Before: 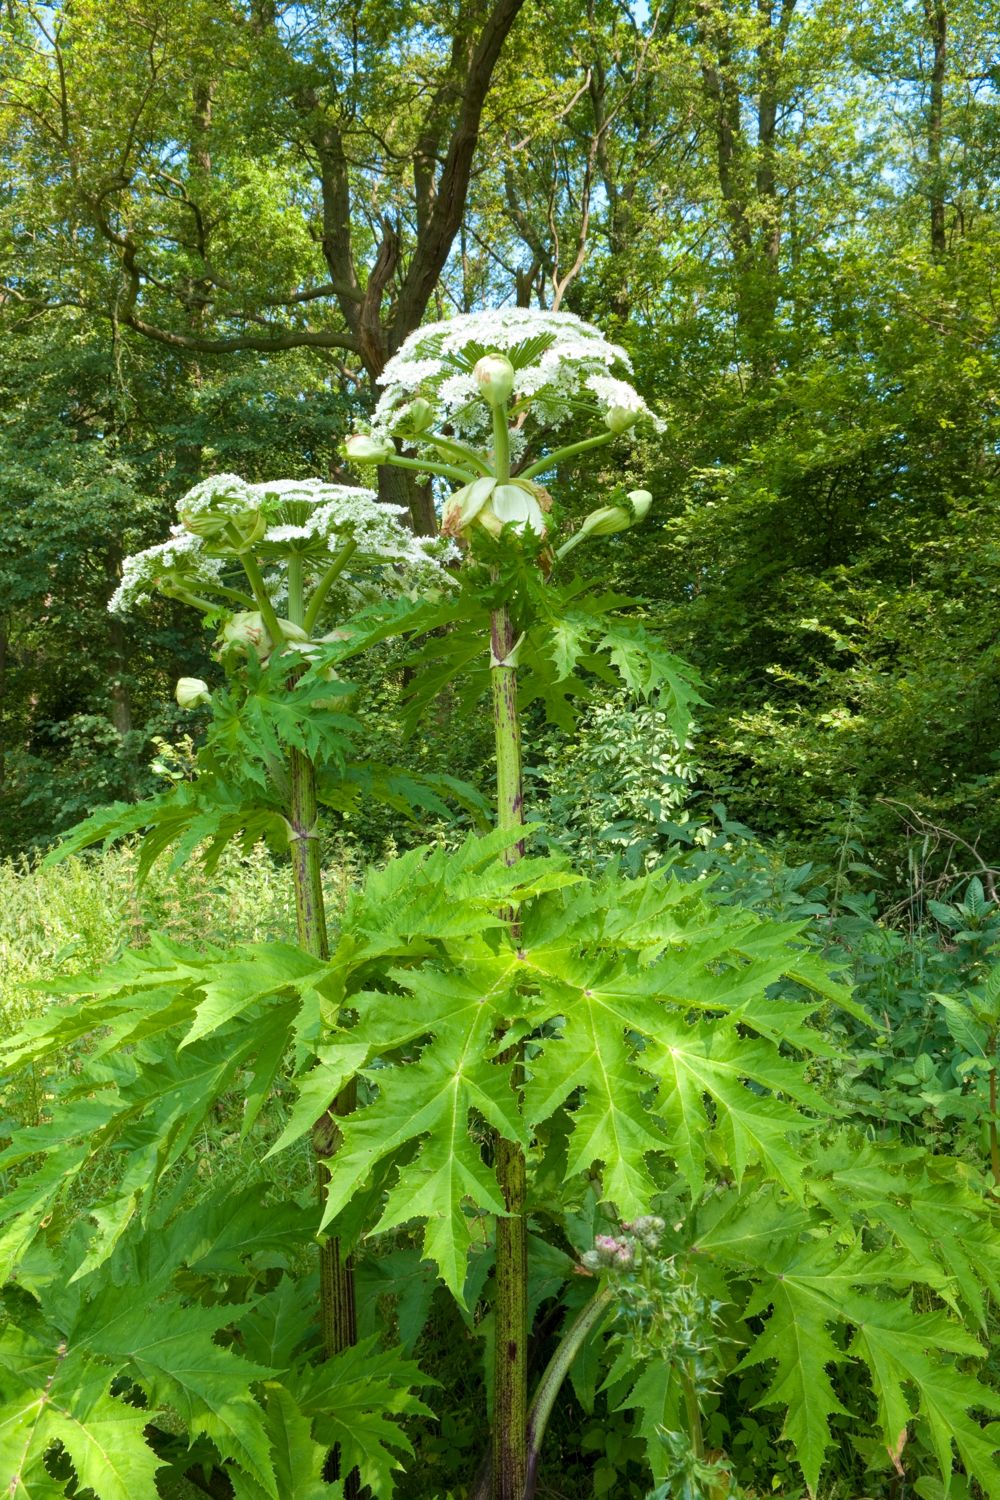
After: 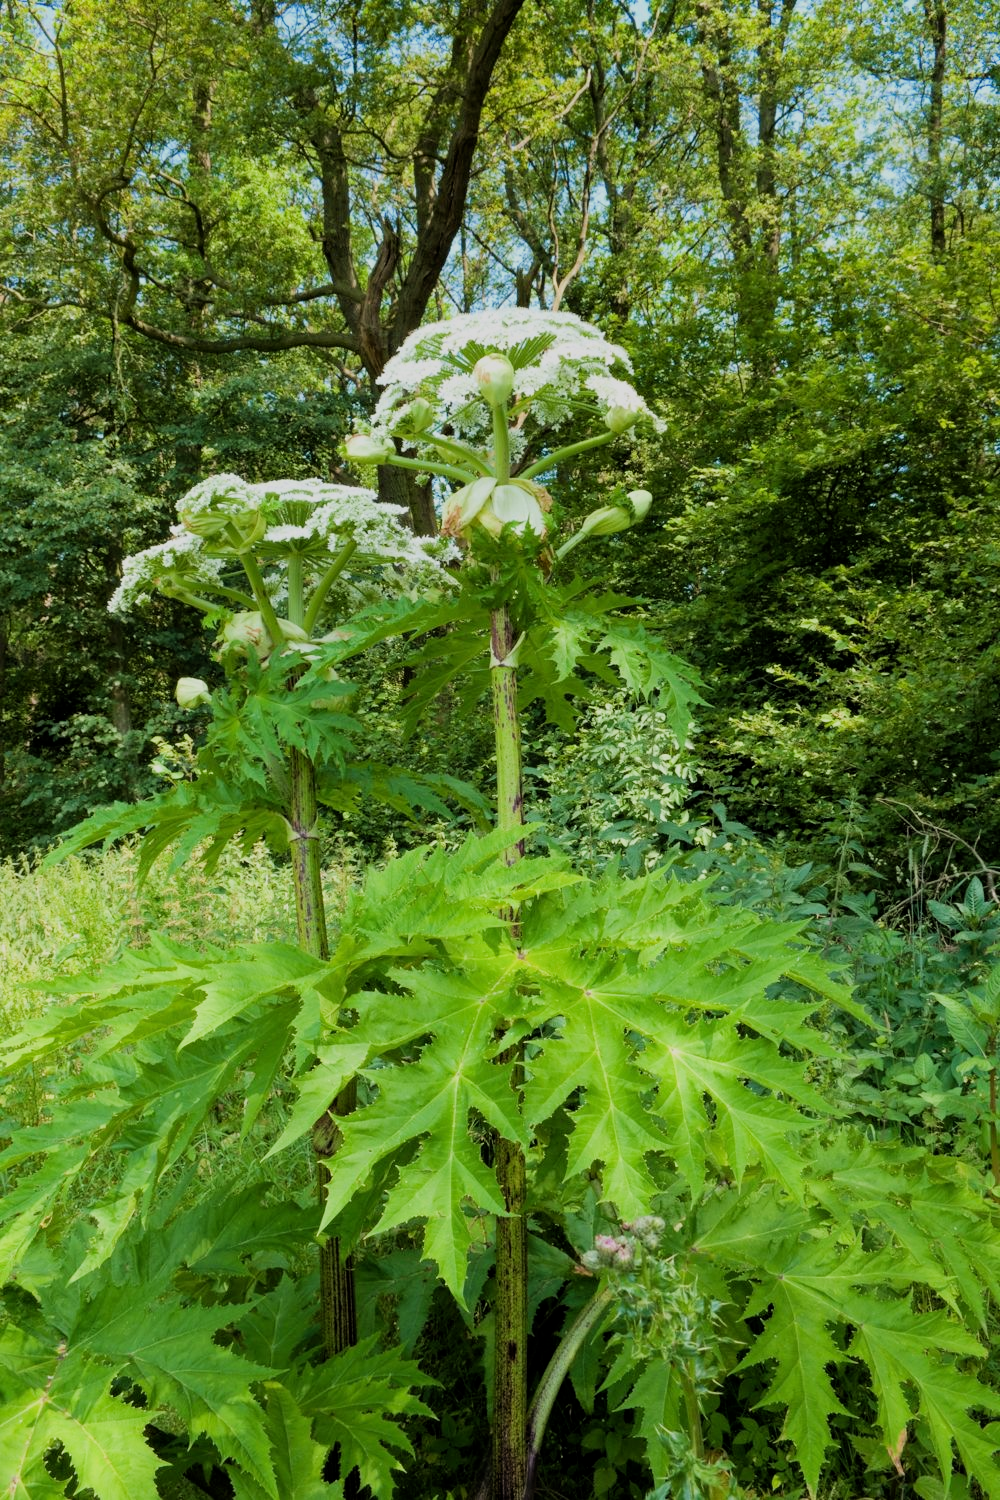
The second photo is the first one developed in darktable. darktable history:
filmic rgb: middle gray luminance 29.27%, black relative exposure -10.36 EV, white relative exposure 5.51 EV, threshold 5.96 EV, target black luminance 0%, hardness 3.91, latitude 1.28%, contrast 1.123, highlights saturation mix 4.34%, shadows ↔ highlights balance 14.84%, enable highlight reconstruction true
